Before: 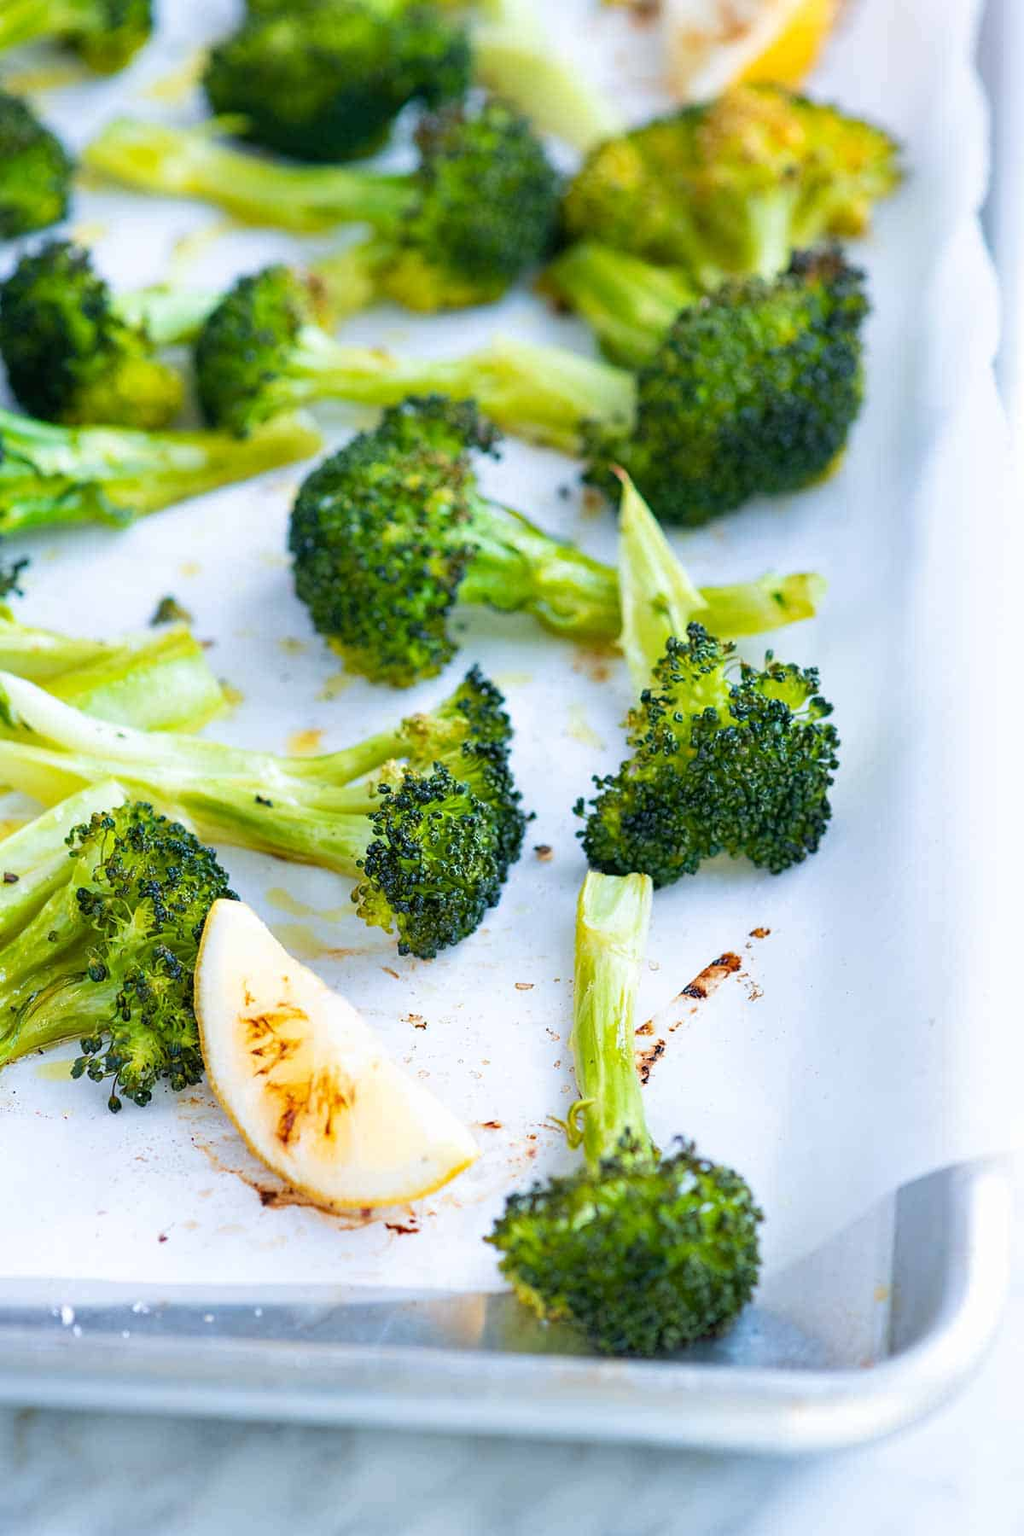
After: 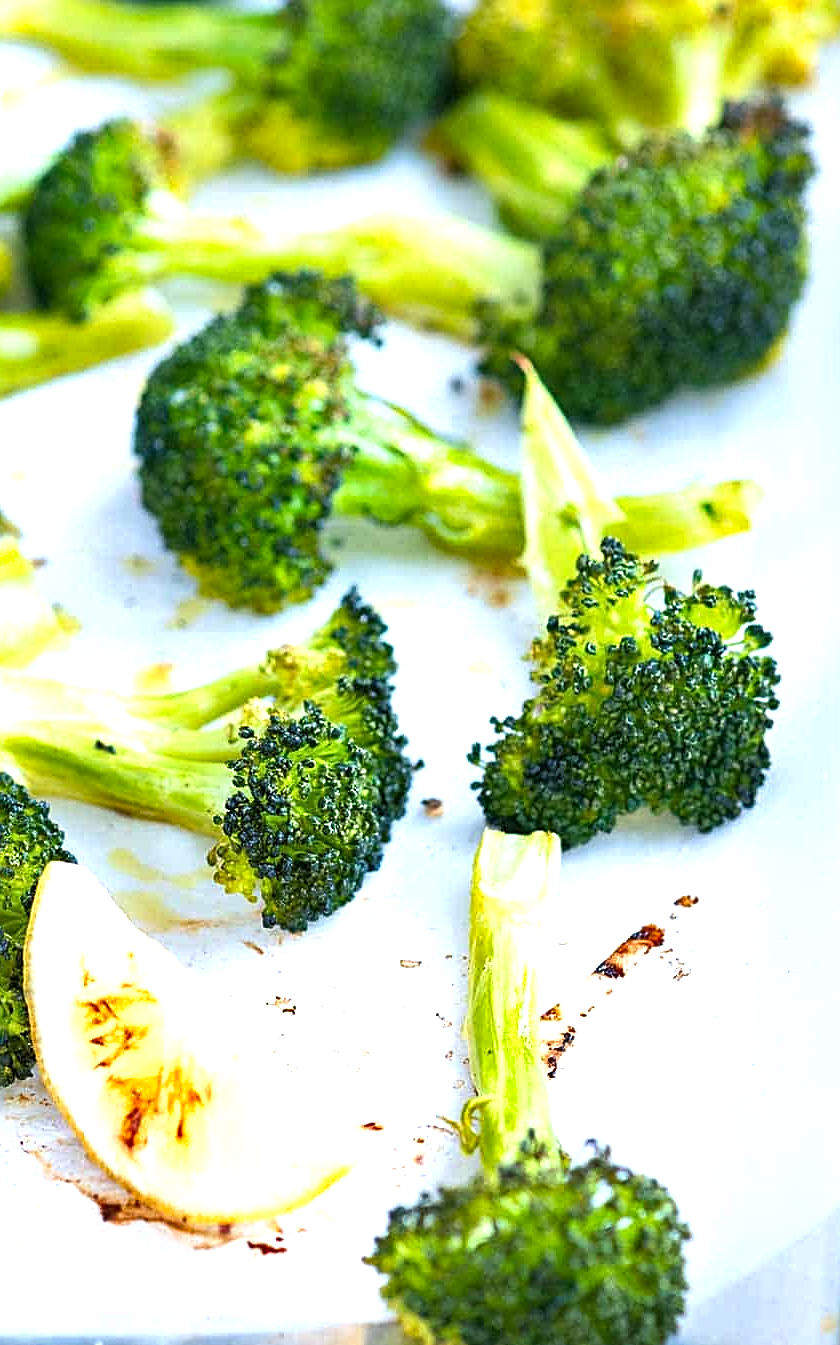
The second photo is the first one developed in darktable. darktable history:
exposure: black level correction 0, exposure 0.698 EV, compensate highlight preservation false
crop and rotate: left 17.071%, top 10.669%, right 12.914%, bottom 14.587%
sharpen: on, module defaults
shadows and highlights: shadows 36.34, highlights -27.82, highlights color adjustment 73.01%, soften with gaussian
